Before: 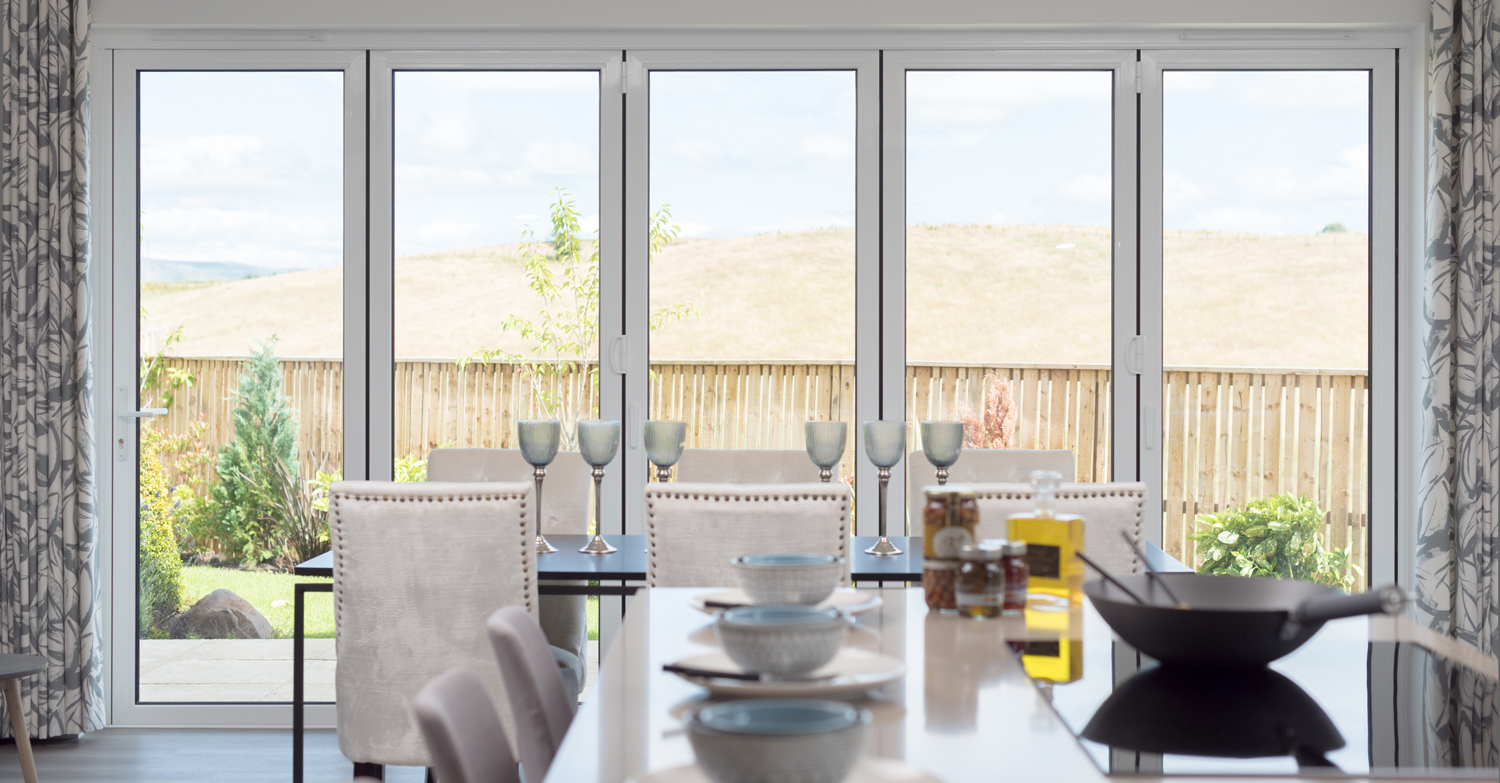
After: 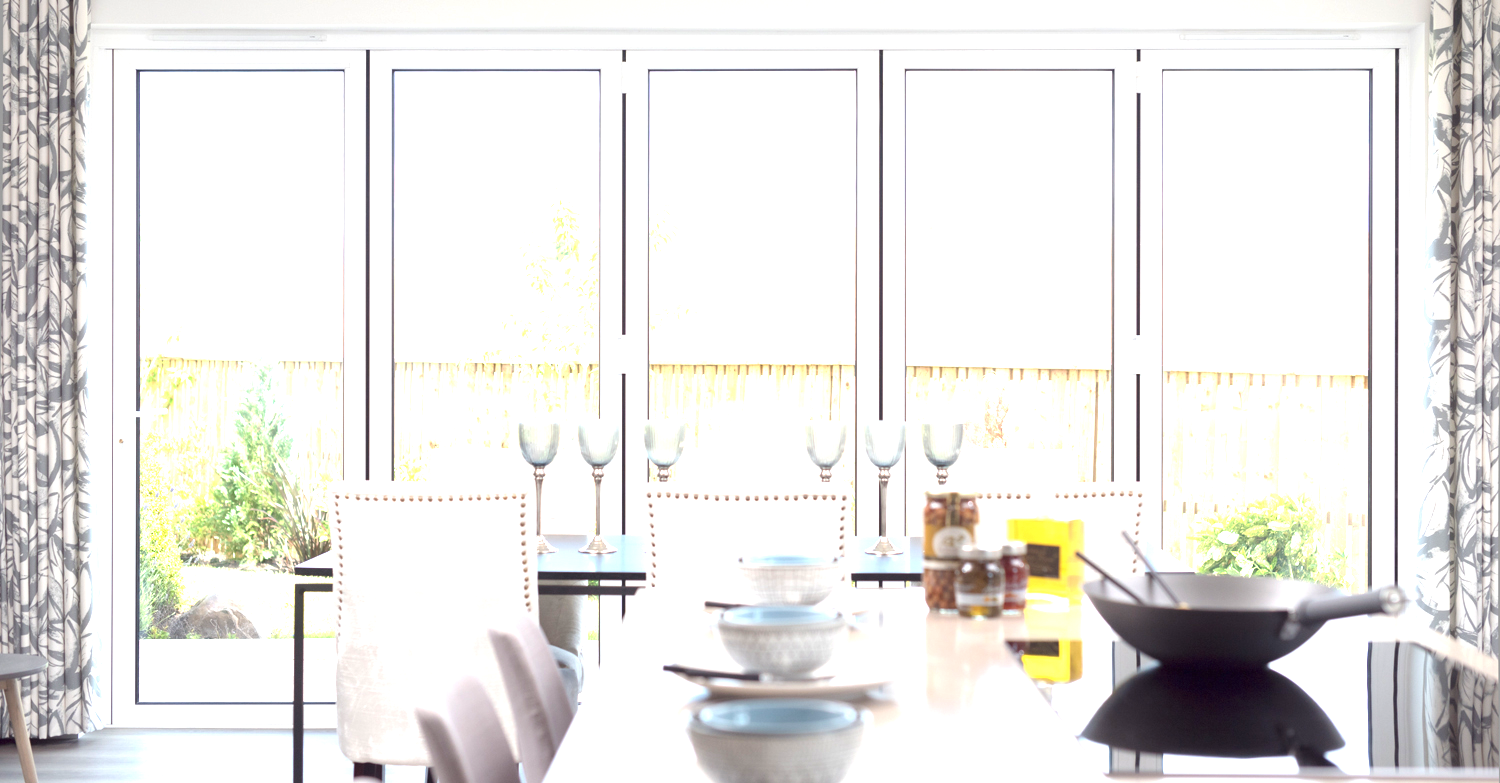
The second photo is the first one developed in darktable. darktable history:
exposure: black level correction 0, exposure 1.45 EV, compensate highlight preservation false
